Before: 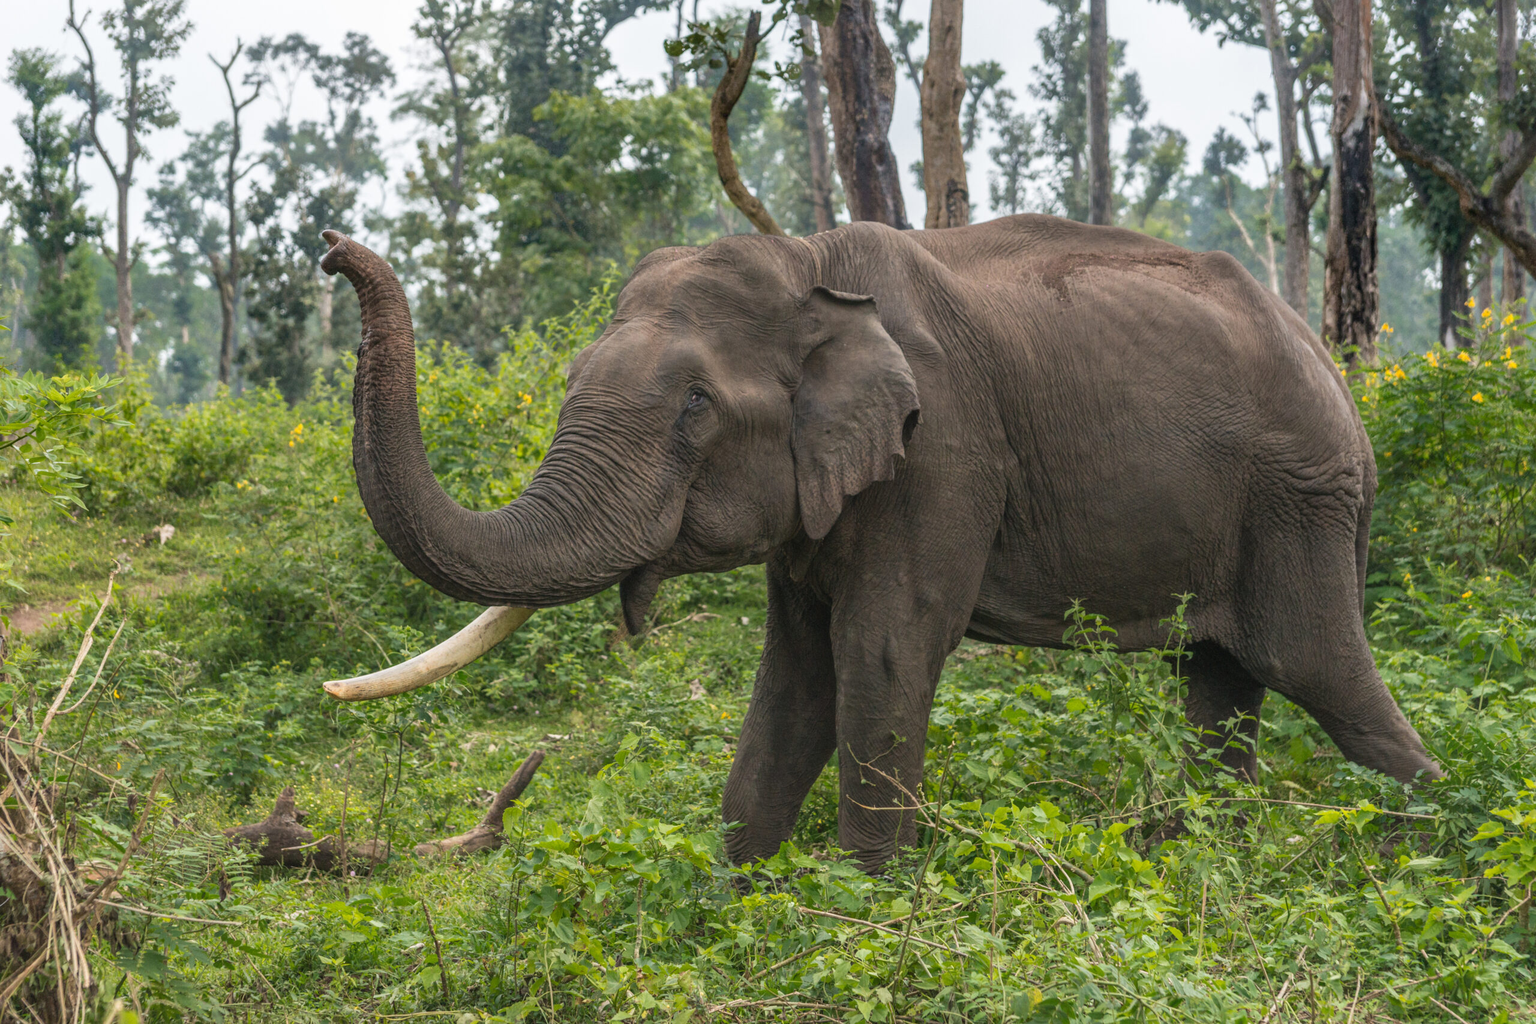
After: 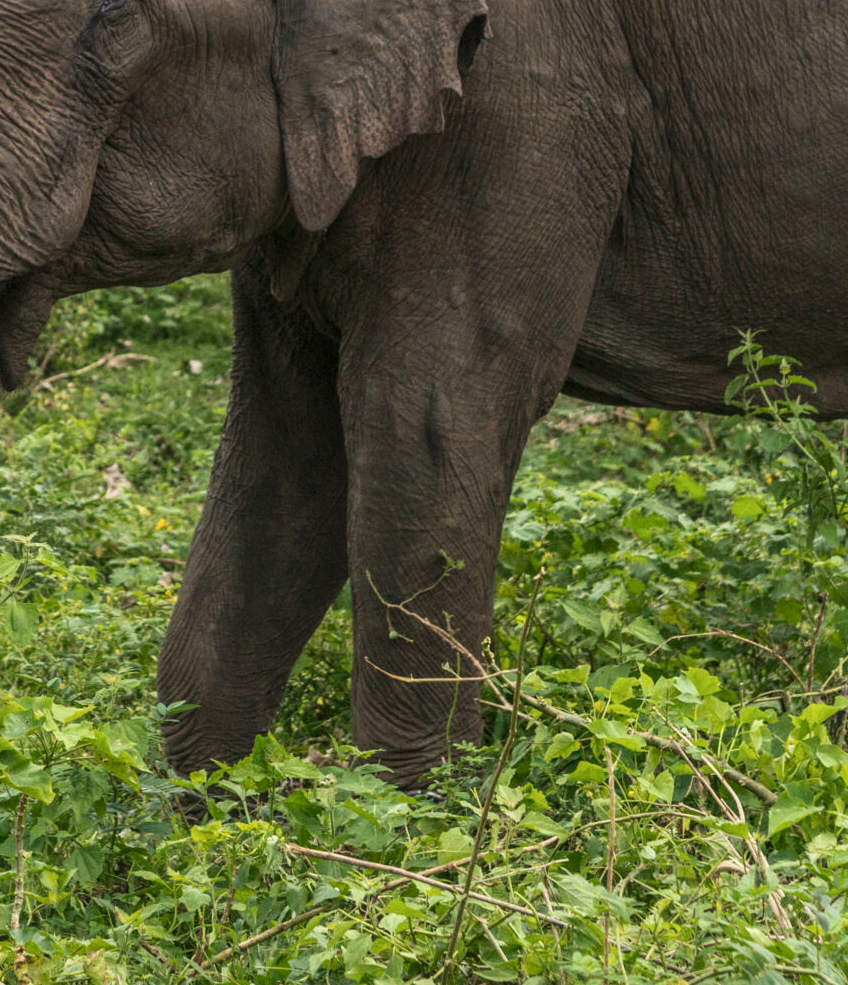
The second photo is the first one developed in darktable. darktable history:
crop: left 40.878%, top 39.176%, right 25.993%, bottom 3.081%
contrast brightness saturation: contrast 0.14
local contrast: highlights 100%, shadows 100%, detail 120%, midtone range 0.2
velvia: strength 17%
